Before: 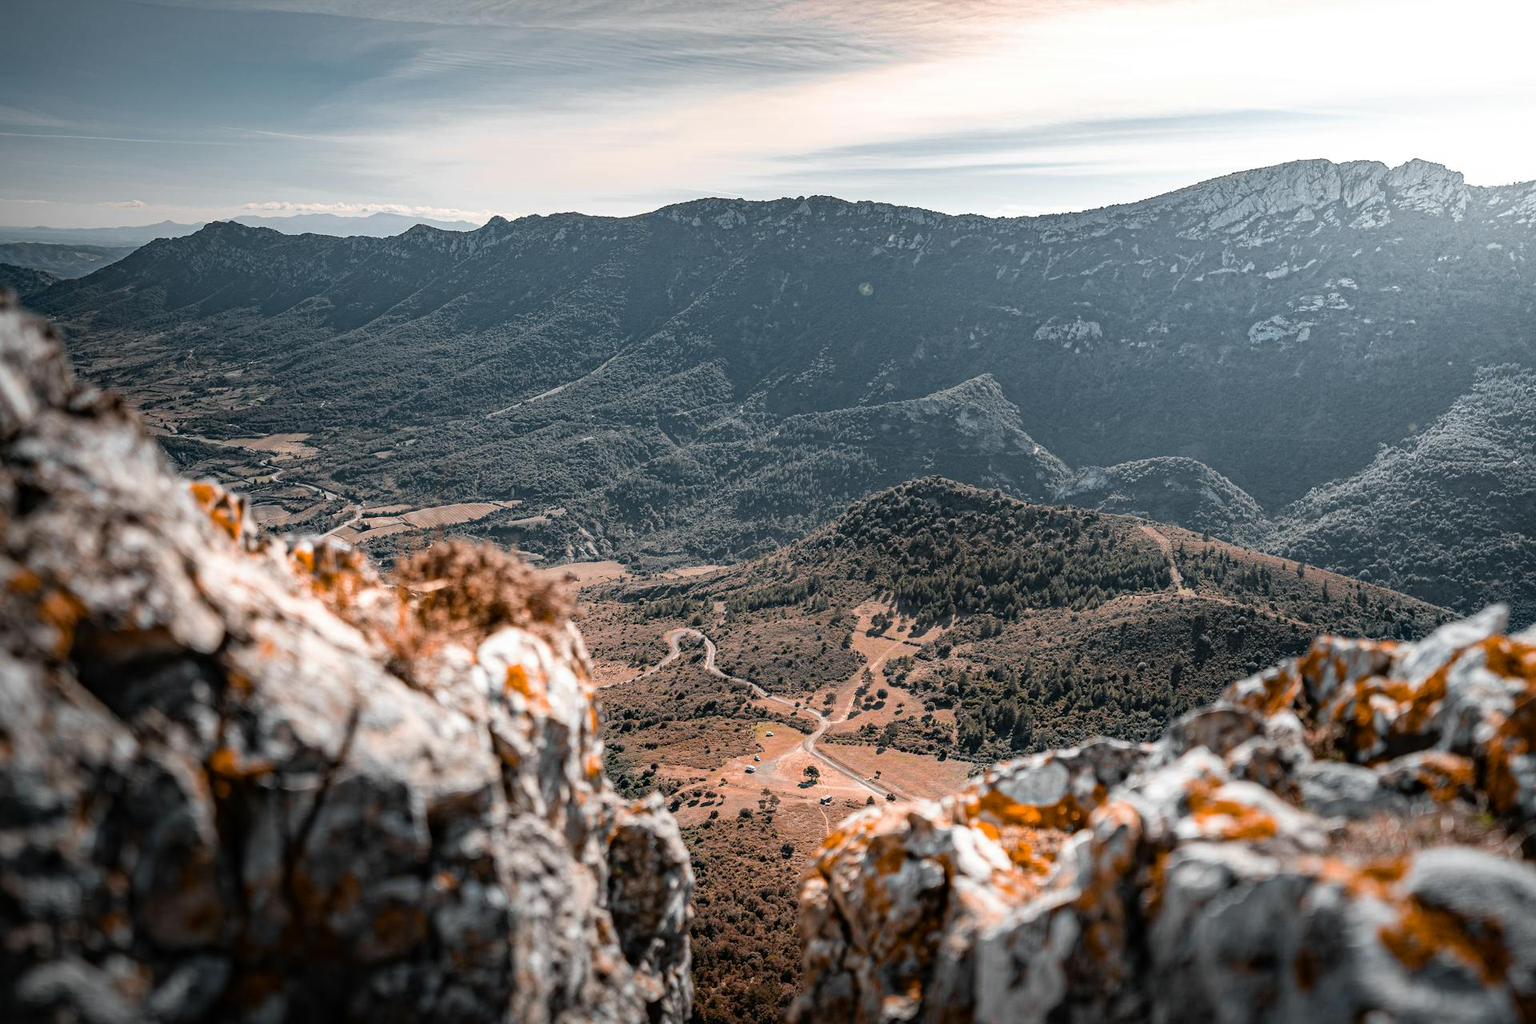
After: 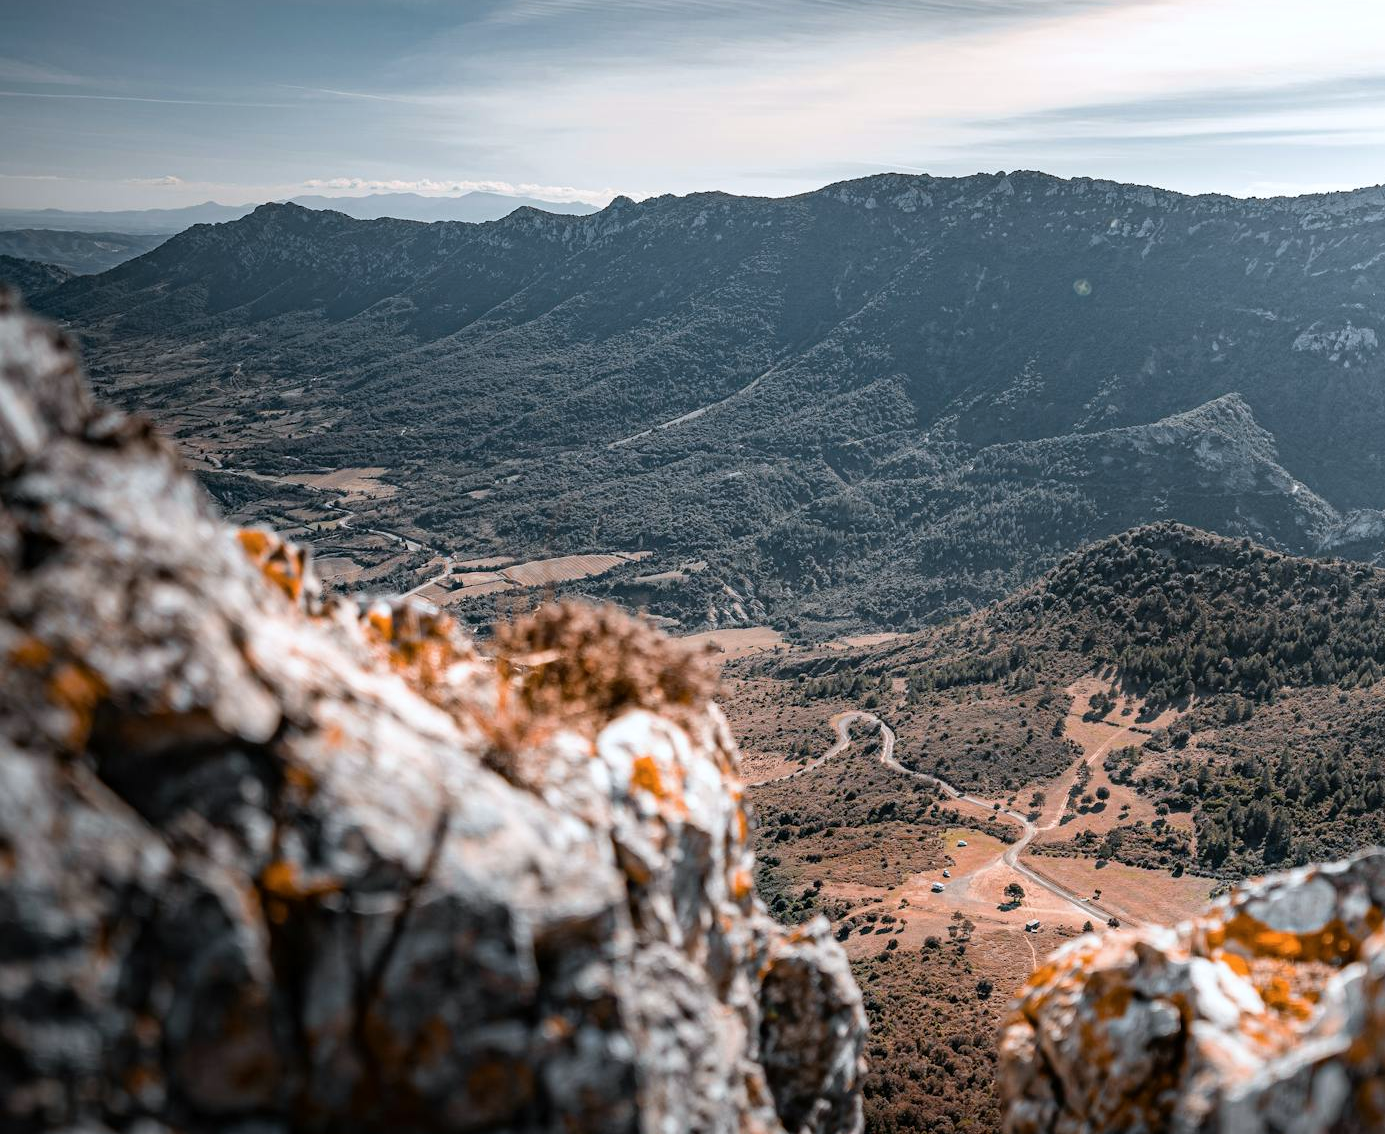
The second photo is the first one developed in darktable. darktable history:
color calibration: x 0.355, y 0.368, temperature 4721.6 K
crop: top 5.794%, right 27.847%, bottom 5.592%
